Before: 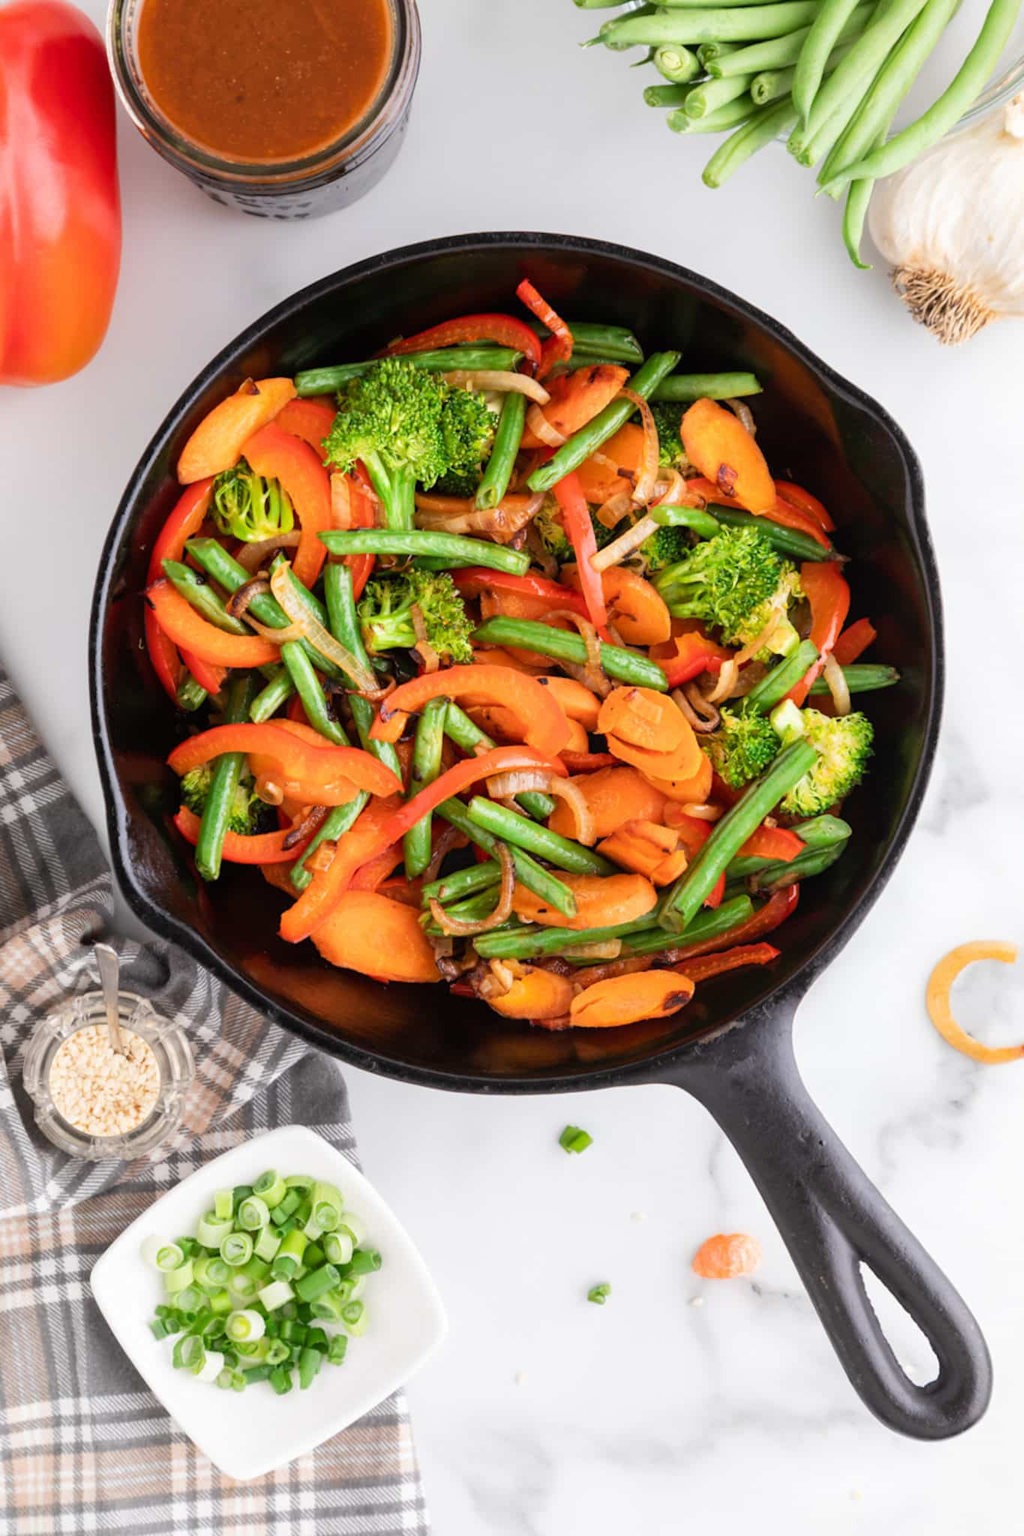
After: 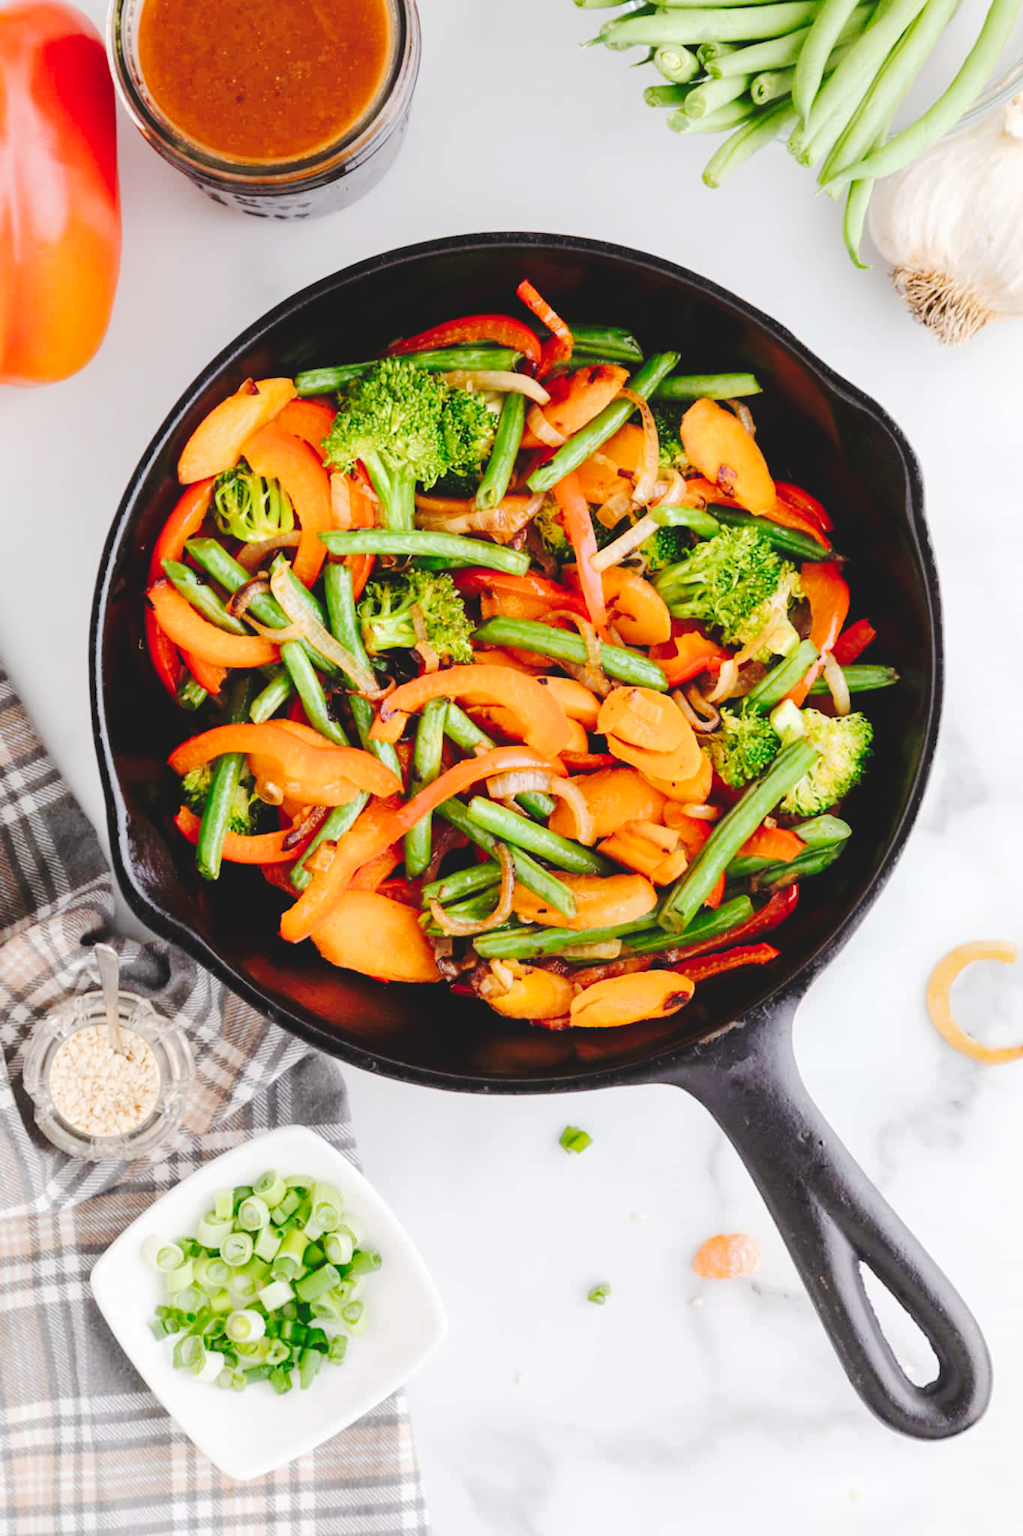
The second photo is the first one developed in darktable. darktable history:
tone curve: curves: ch0 [(0, 0) (0.003, 0.096) (0.011, 0.097) (0.025, 0.096) (0.044, 0.099) (0.069, 0.109) (0.1, 0.129) (0.136, 0.149) (0.177, 0.176) (0.224, 0.22) (0.277, 0.288) (0.335, 0.385) (0.399, 0.49) (0.468, 0.581) (0.543, 0.661) (0.623, 0.729) (0.709, 0.79) (0.801, 0.849) (0.898, 0.912) (1, 1)], preserve colors none
